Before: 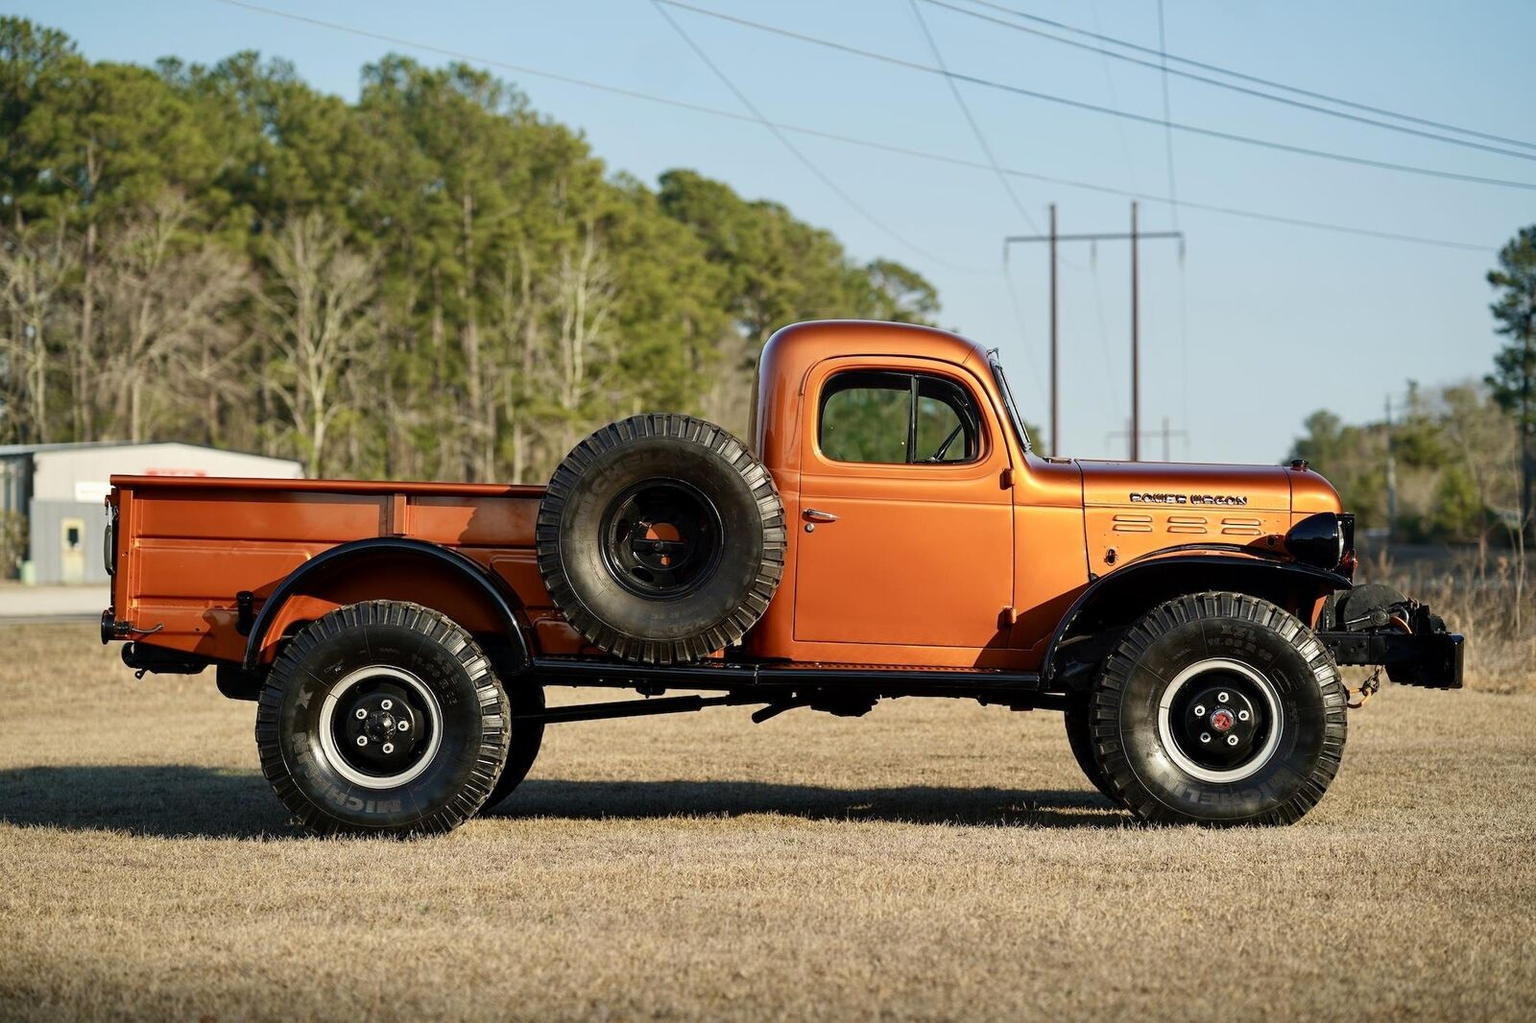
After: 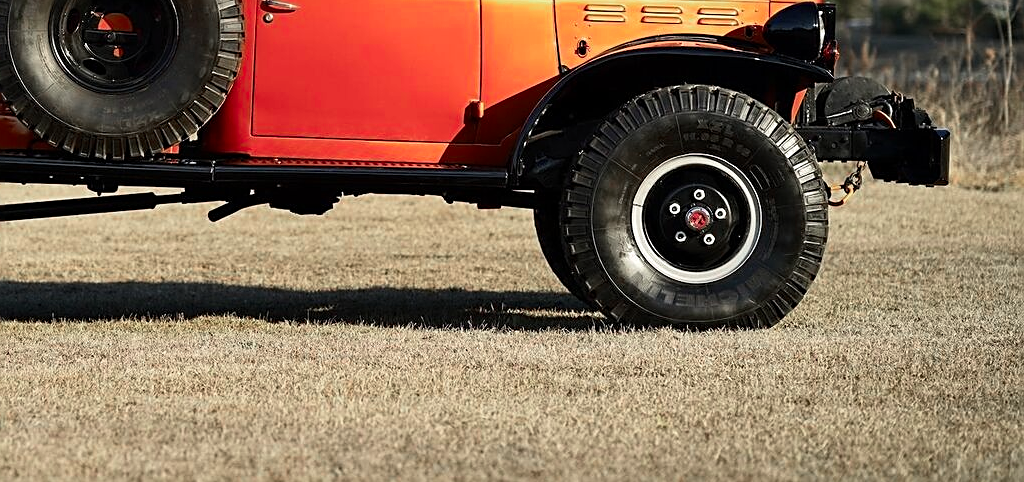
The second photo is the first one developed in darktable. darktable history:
contrast brightness saturation: contrast 0.148, brightness 0.041
crop and rotate: left 35.947%, top 49.915%, bottom 4.845%
color zones: curves: ch0 [(0, 0.466) (0.128, 0.466) (0.25, 0.5) (0.375, 0.456) (0.5, 0.5) (0.625, 0.5) (0.737, 0.652) (0.875, 0.5)]; ch1 [(0, 0.603) (0.125, 0.618) (0.261, 0.348) (0.372, 0.353) (0.497, 0.363) (0.611, 0.45) (0.731, 0.427) (0.875, 0.518) (0.998, 0.652)]; ch2 [(0, 0.559) (0.125, 0.451) (0.253, 0.564) (0.37, 0.578) (0.5, 0.466) (0.625, 0.471) (0.731, 0.471) (0.88, 0.485)]
sharpen: on, module defaults
base curve: curves: ch0 [(0, 0) (0.303, 0.277) (1, 1)], preserve colors none
